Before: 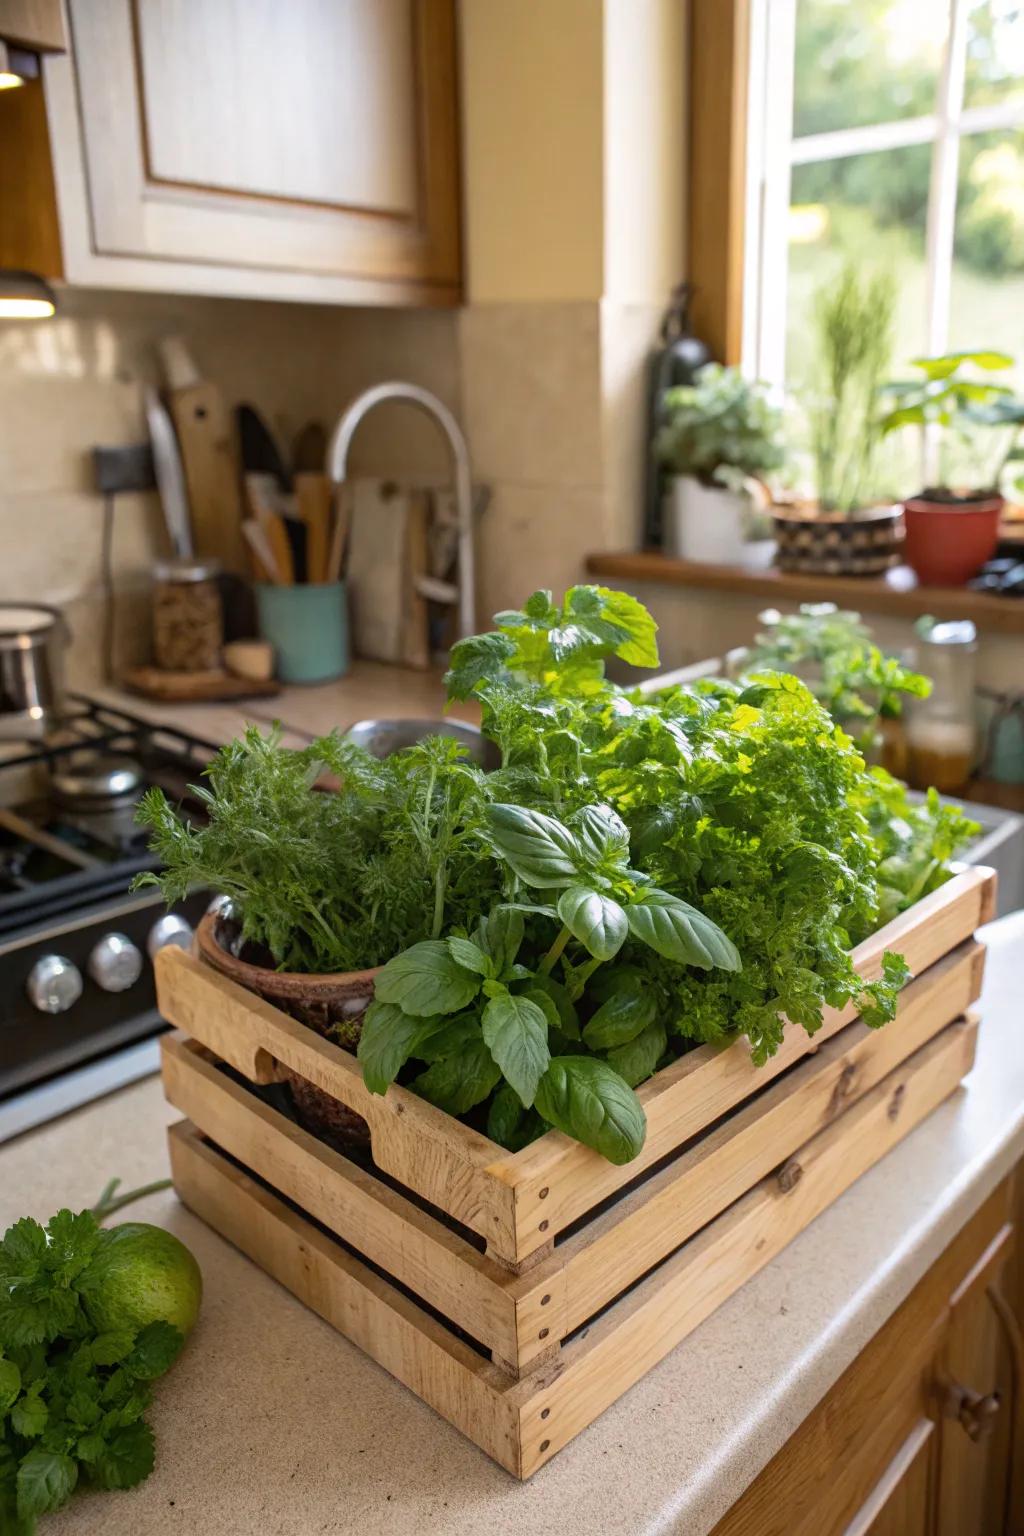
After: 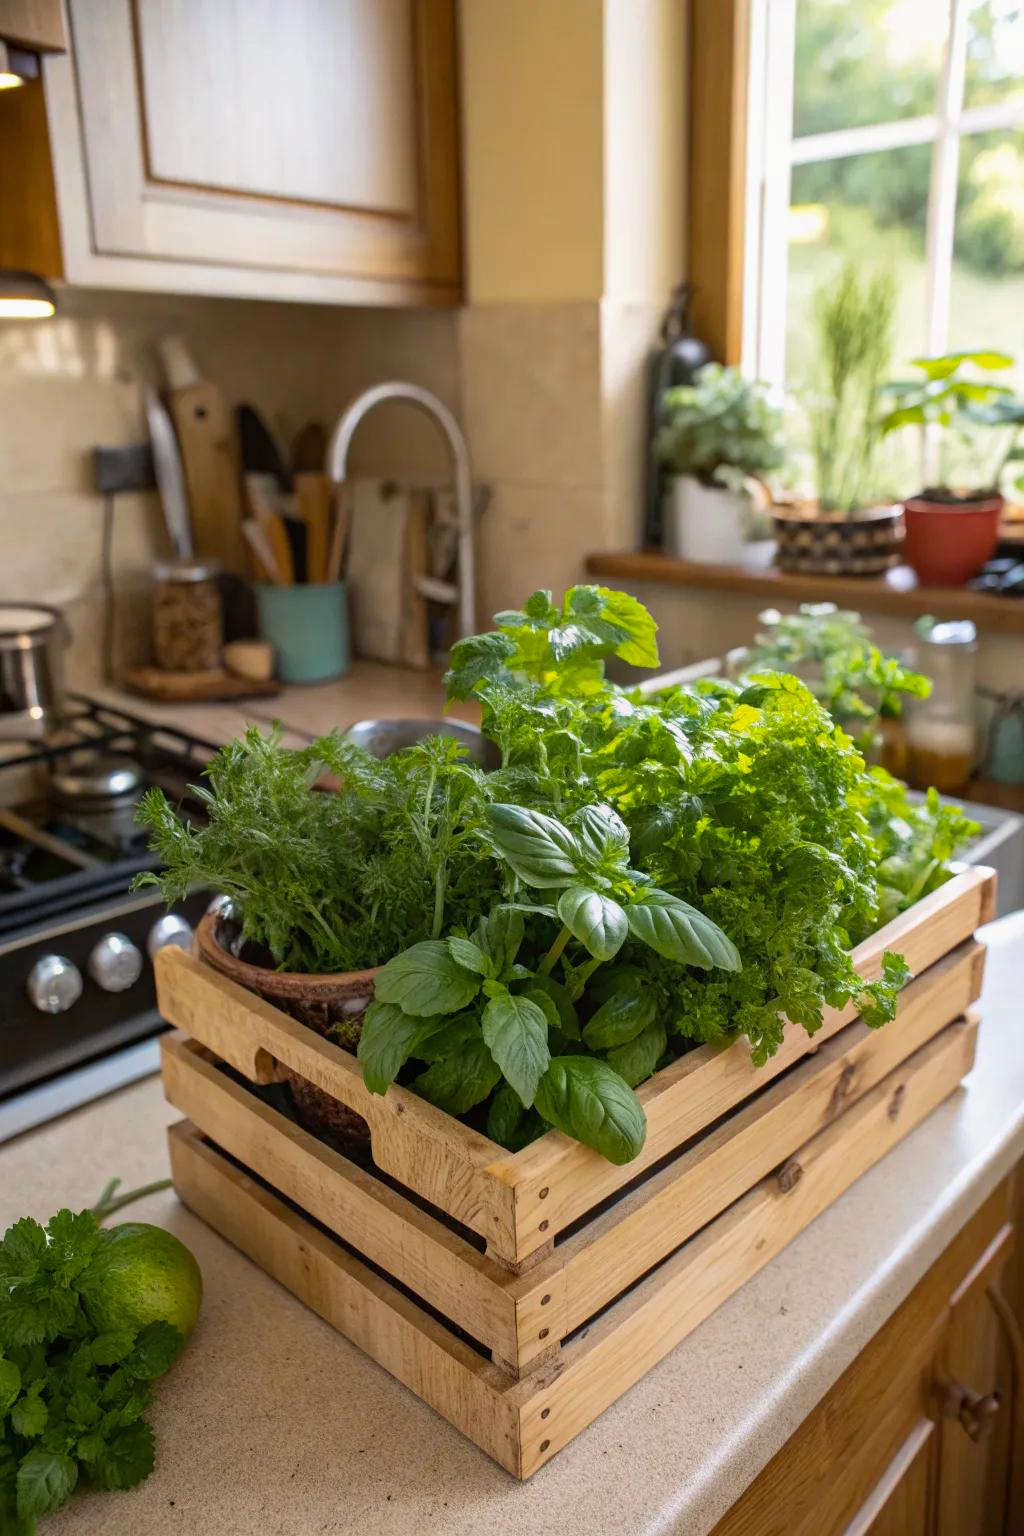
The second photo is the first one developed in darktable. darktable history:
color balance rgb: perceptual saturation grading › global saturation 0.633%, global vibrance 20%
exposure: exposure -0.059 EV, compensate highlight preservation false
